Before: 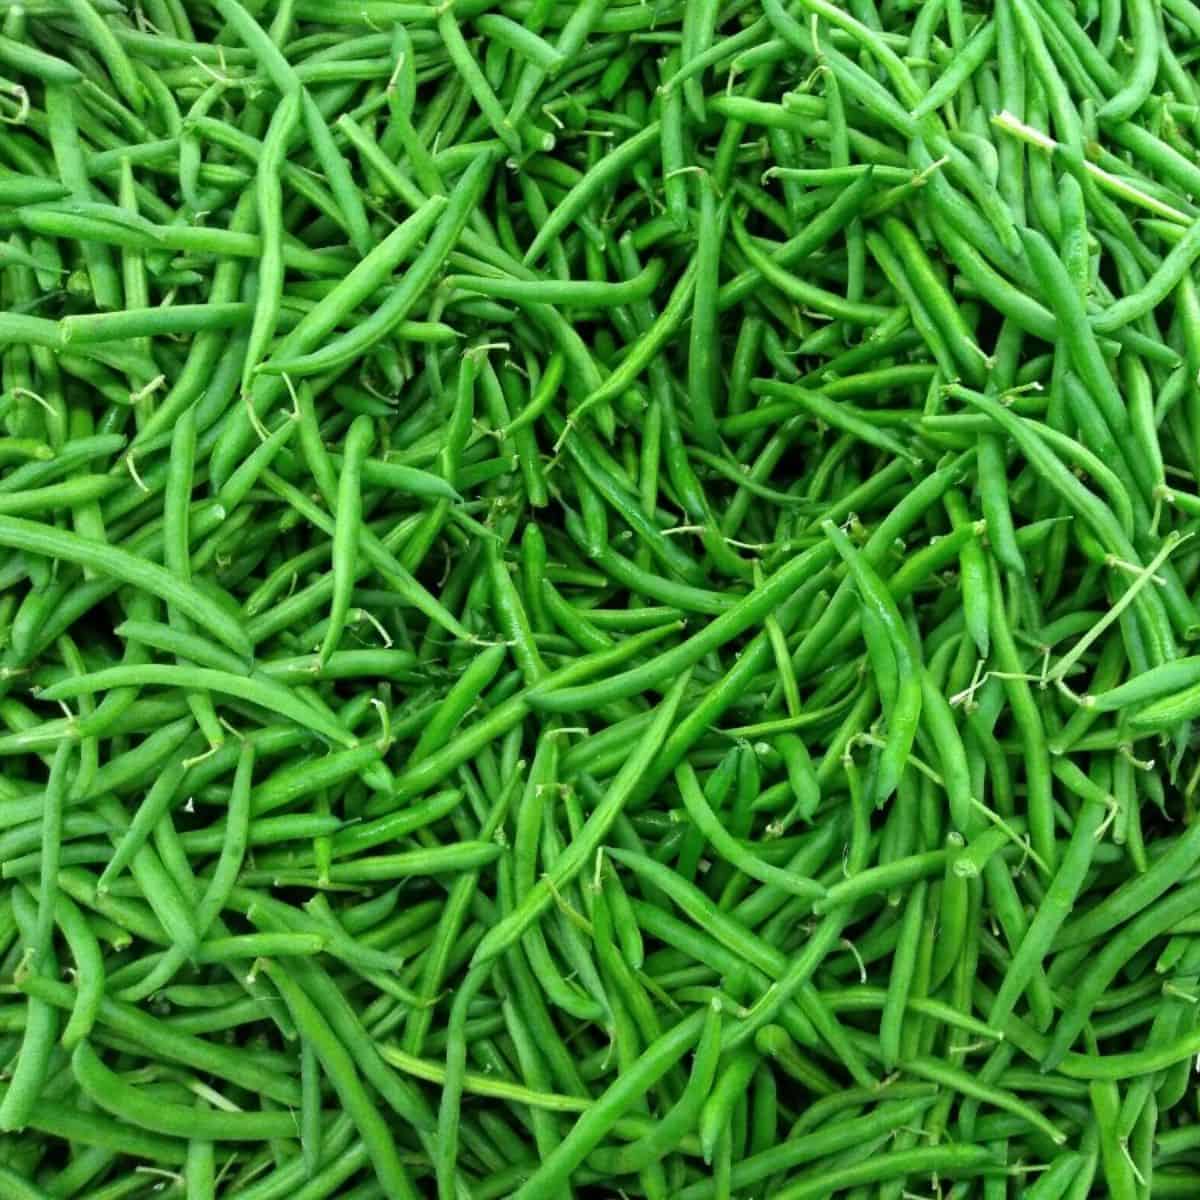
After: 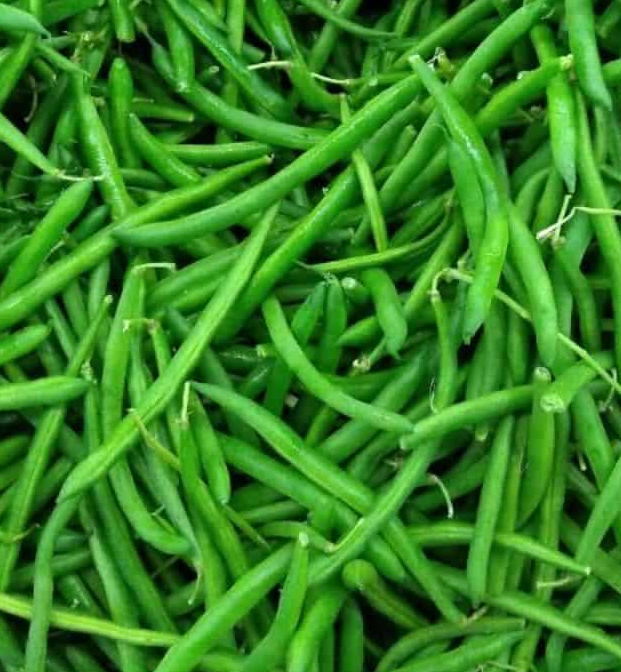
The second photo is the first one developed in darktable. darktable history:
exposure: compensate highlight preservation false
crop: left 34.479%, top 38.822%, right 13.718%, bottom 5.172%
